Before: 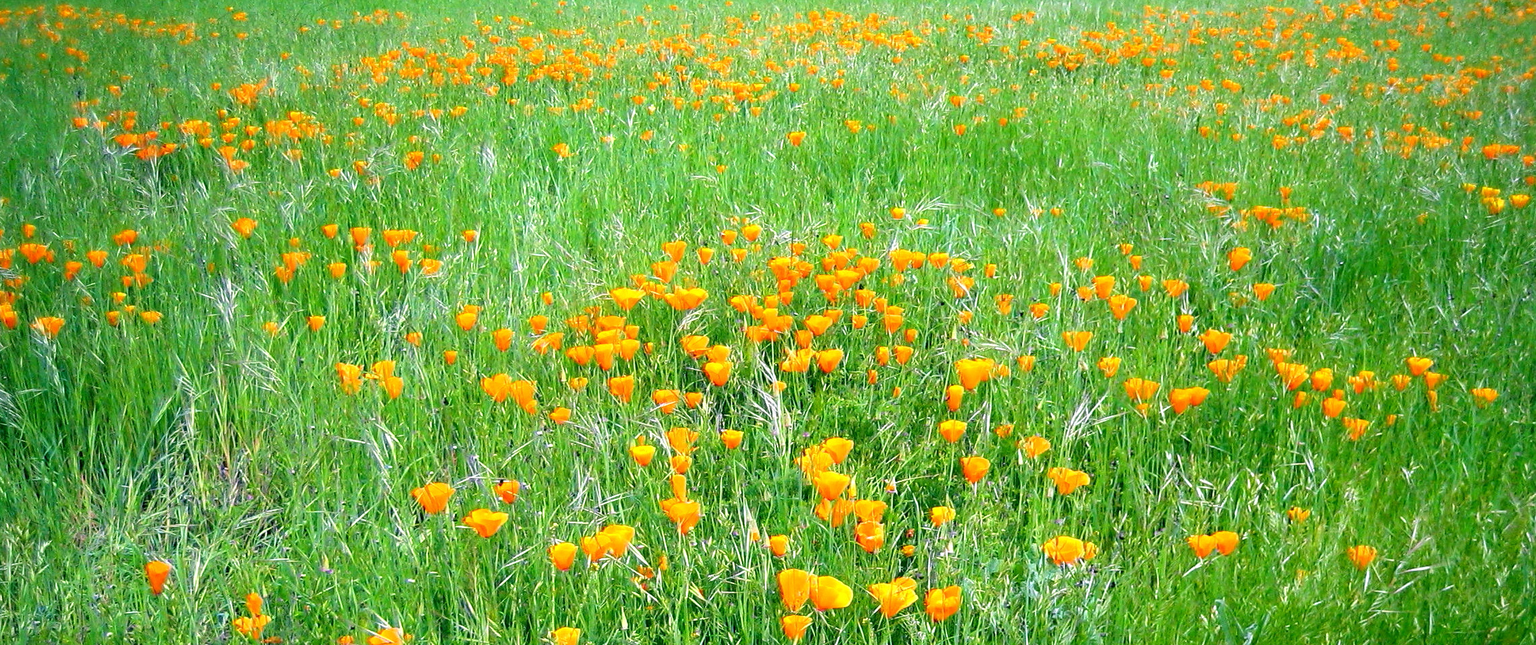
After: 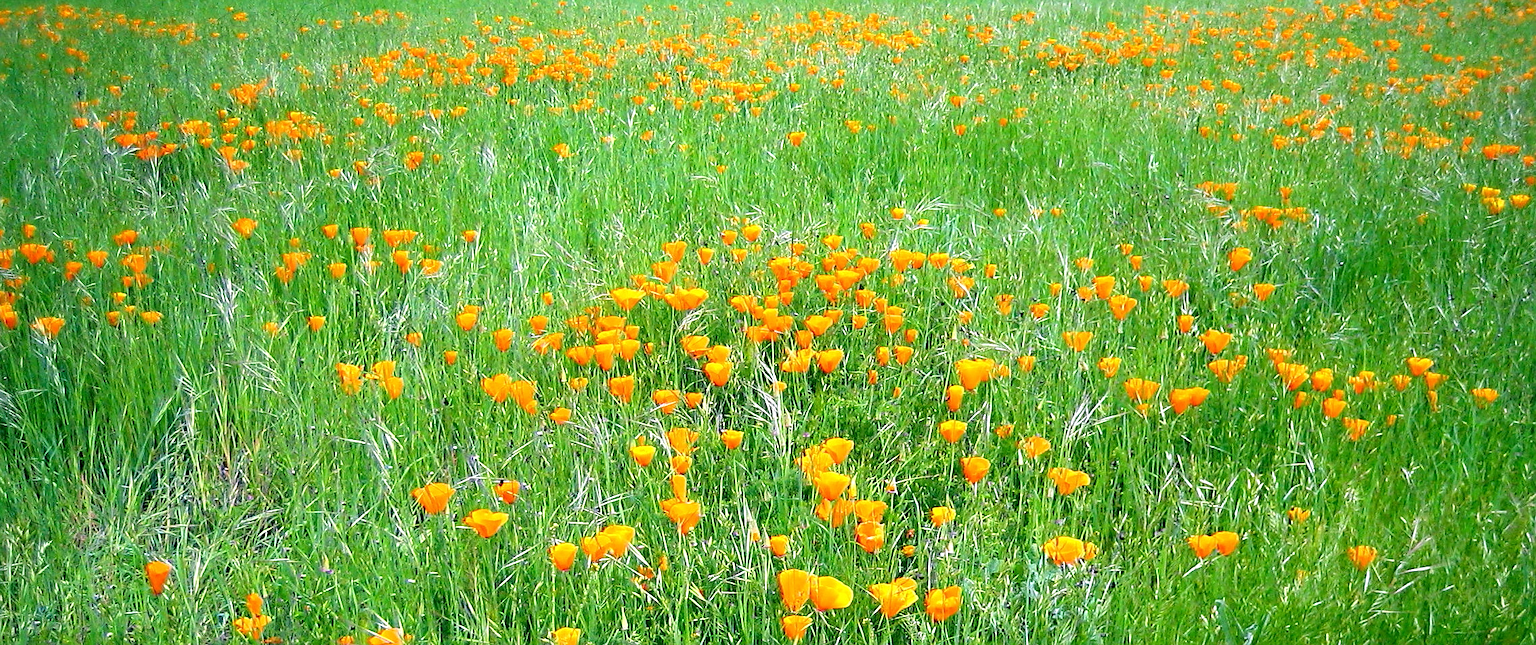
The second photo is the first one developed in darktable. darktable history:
exposure: compensate highlight preservation false
sharpen: radius 1.821, amount 0.411, threshold 1.203
